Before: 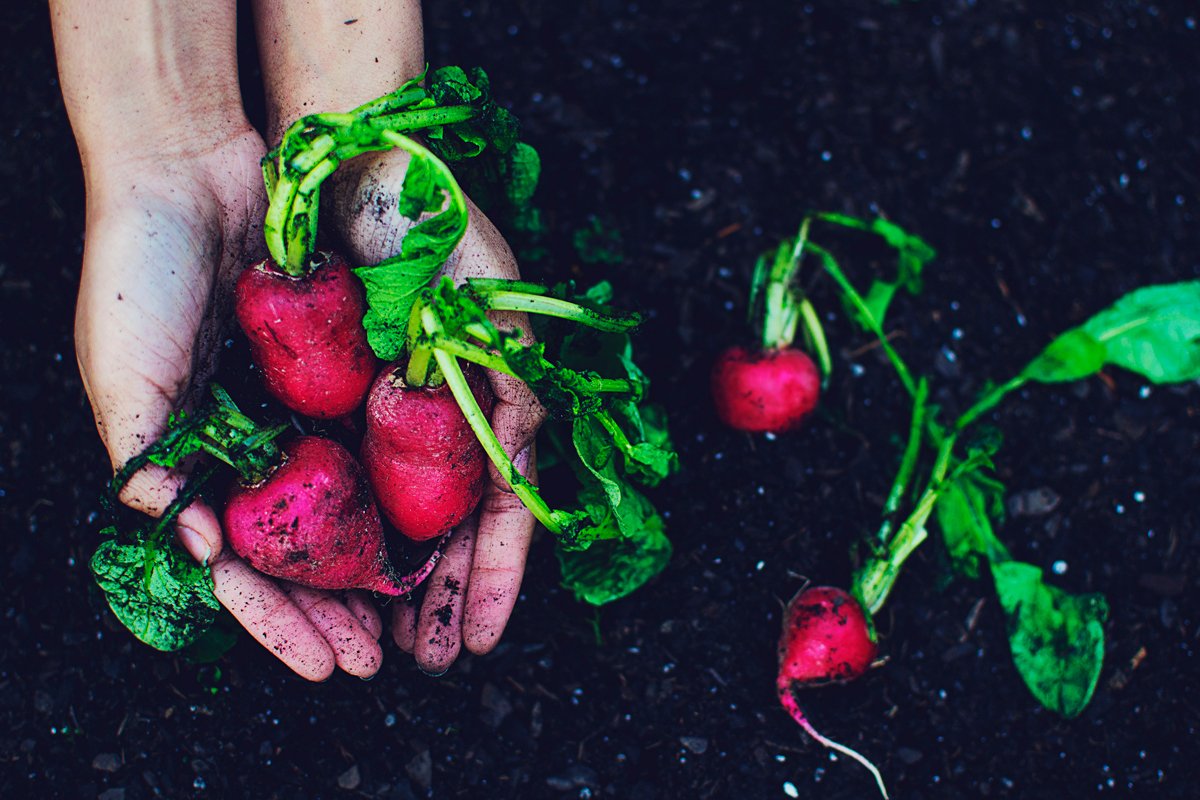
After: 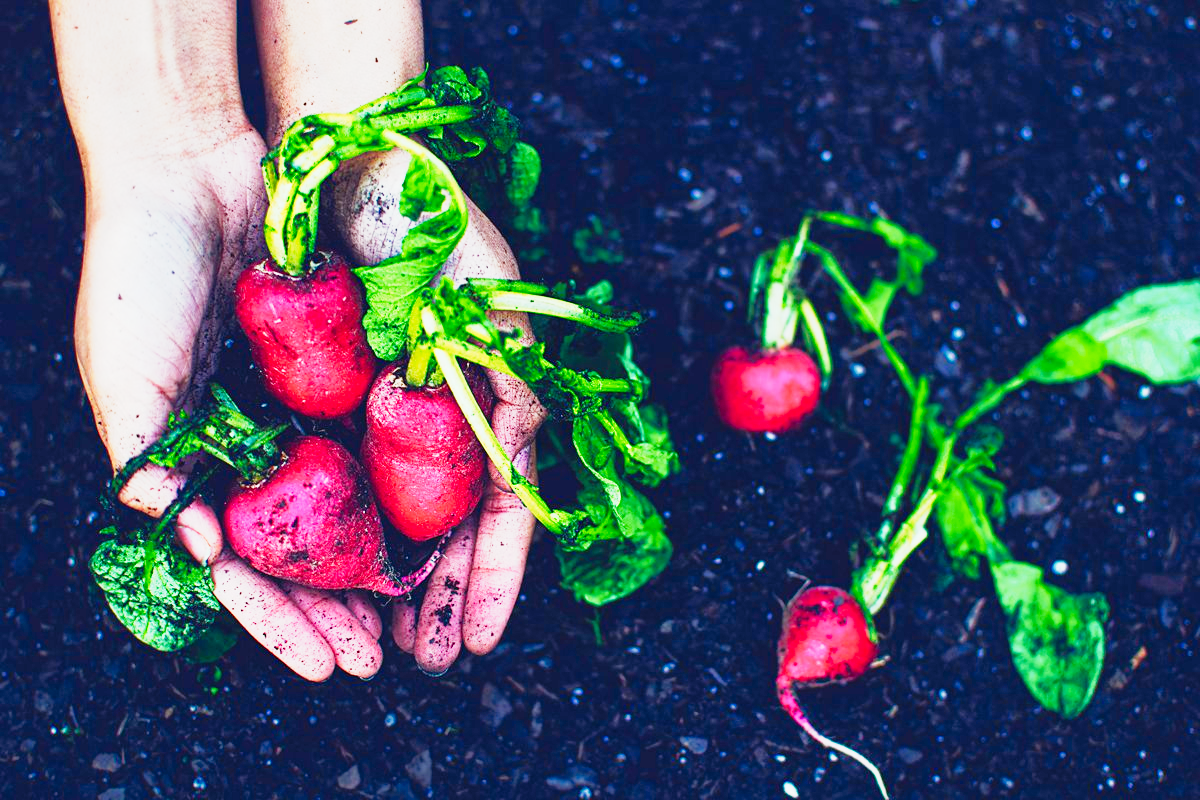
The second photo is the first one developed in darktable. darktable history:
tone curve: curves: ch0 [(0, 0) (0.003, 0.004) (0.011, 0.016) (0.025, 0.035) (0.044, 0.062) (0.069, 0.097) (0.1, 0.143) (0.136, 0.205) (0.177, 0.276) (0.224, 0.36) (0.277, 0.461) (0.335, 0.584) (0.399, 0.686) (0.468, 0.783) (0.543, 0.868) (0.623, 0.927) (0.709, 0.96) (0.801, 0.974) (0.898, 0.986) (1, 1)], preserve colors none
shadows and highlights: on, module defaults
